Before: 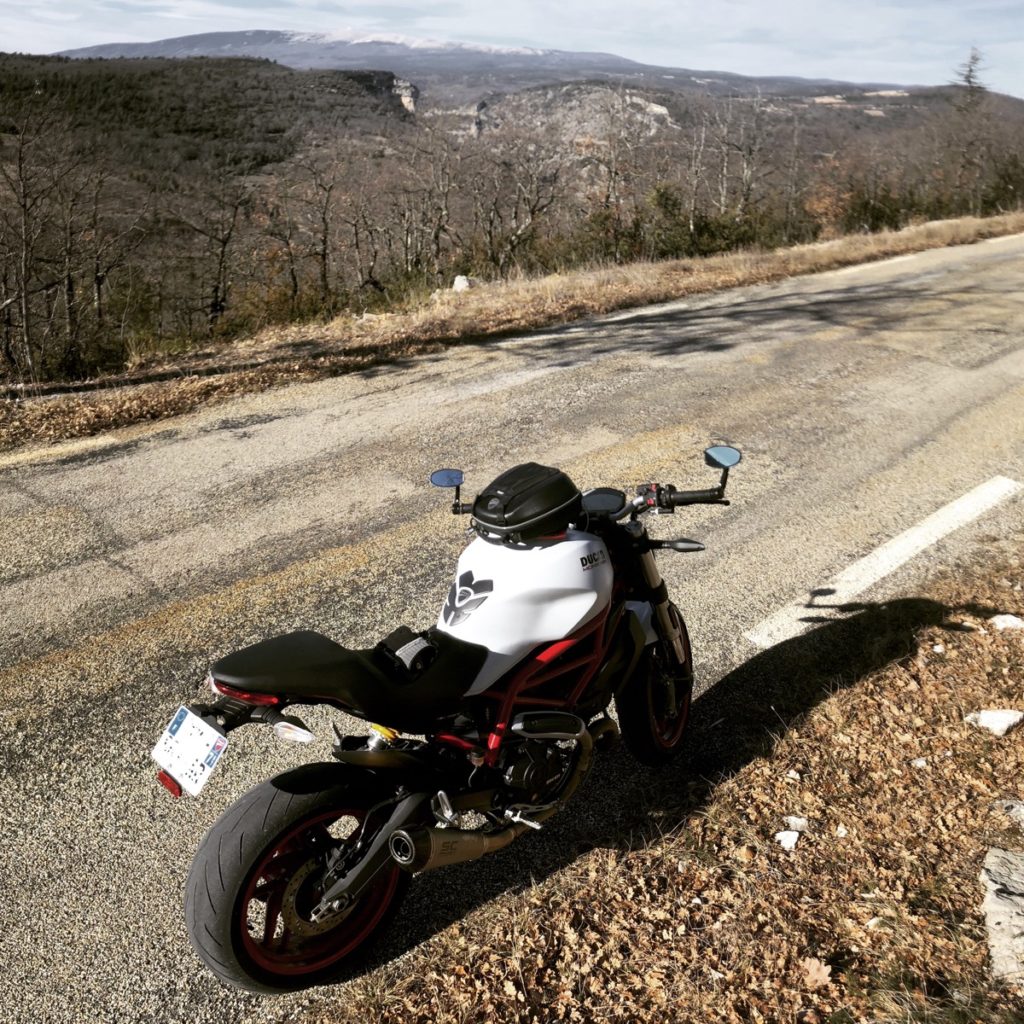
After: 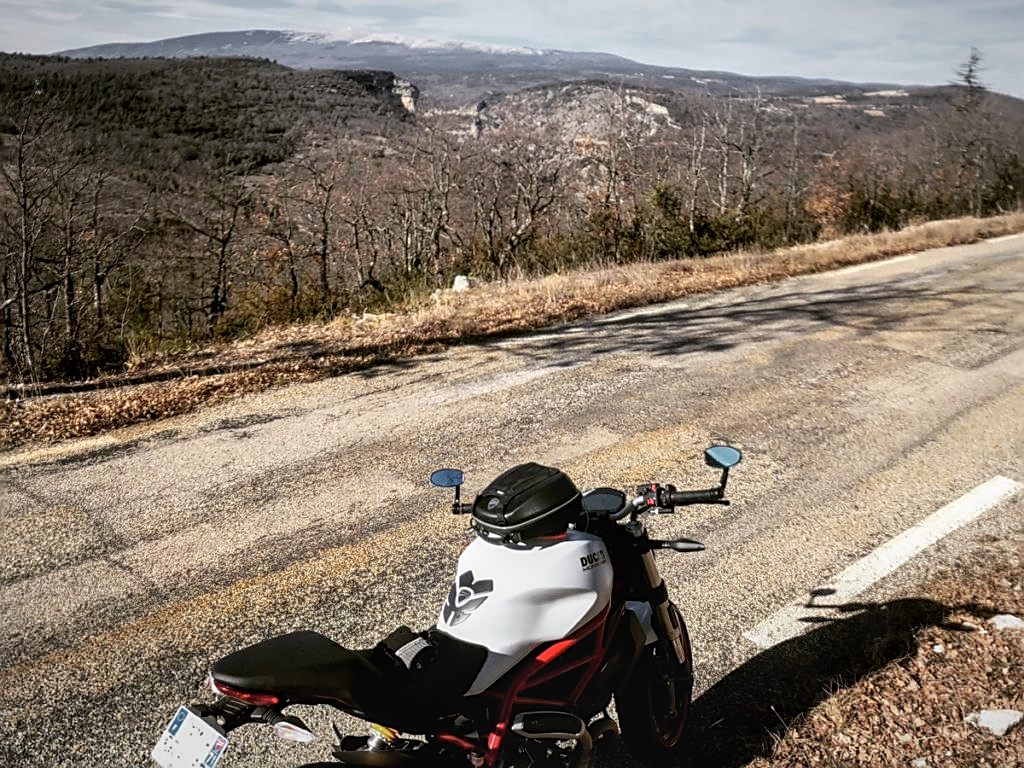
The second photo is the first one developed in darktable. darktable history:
crop: bottom 24.988%
sharpen: on, module defaults
vignetting: fall-off radius 100%, width/height ratio 1.337
local contrast: on, module defaults
